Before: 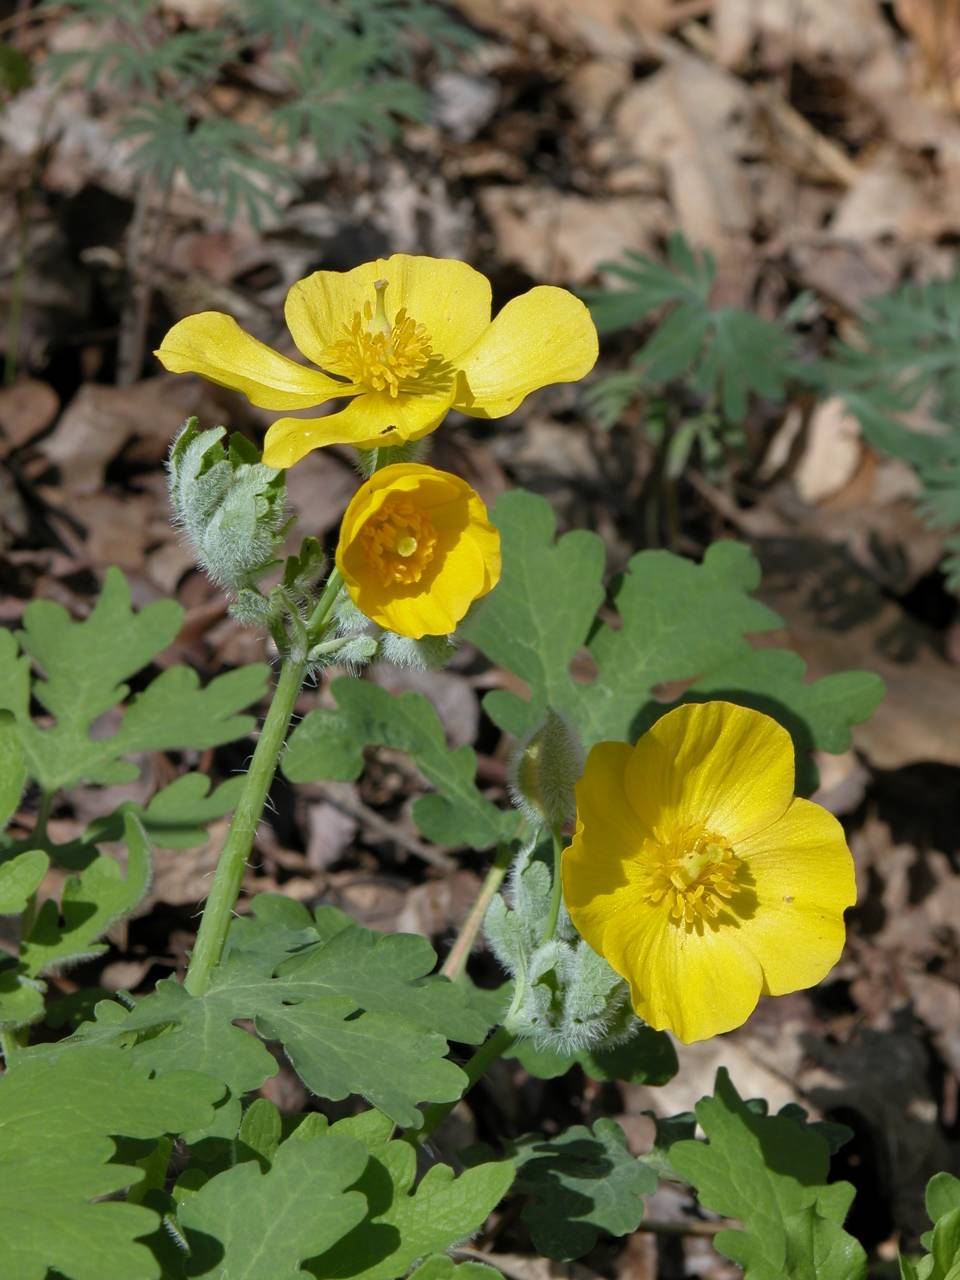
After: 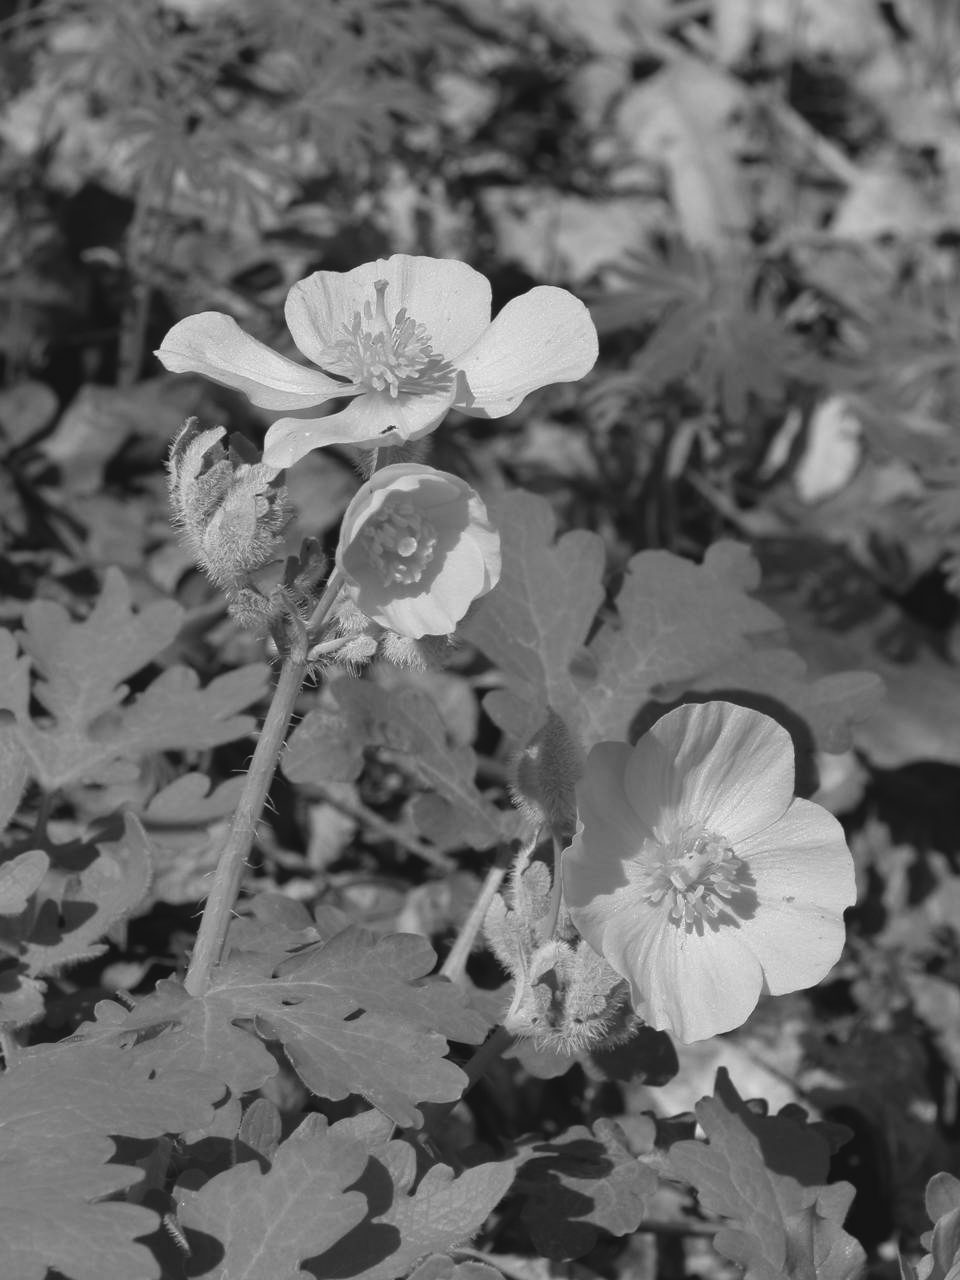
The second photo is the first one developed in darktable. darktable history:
color balance rgb: shadows lift › chroma 2%, shadows lift › hue 247.2°, power › chroma 0.3%, power › hue 25.2°, highlights gain › chroma 3%, highlights gain › hue 60°, global offset › luminance 0.75%, perceptual saturation grading › global saturation 20%, perceptual saturation grading › highlights -20%, perceptual saturation grading › shadows 30%, global vibrance 20%
monochrome: on, module defaults
